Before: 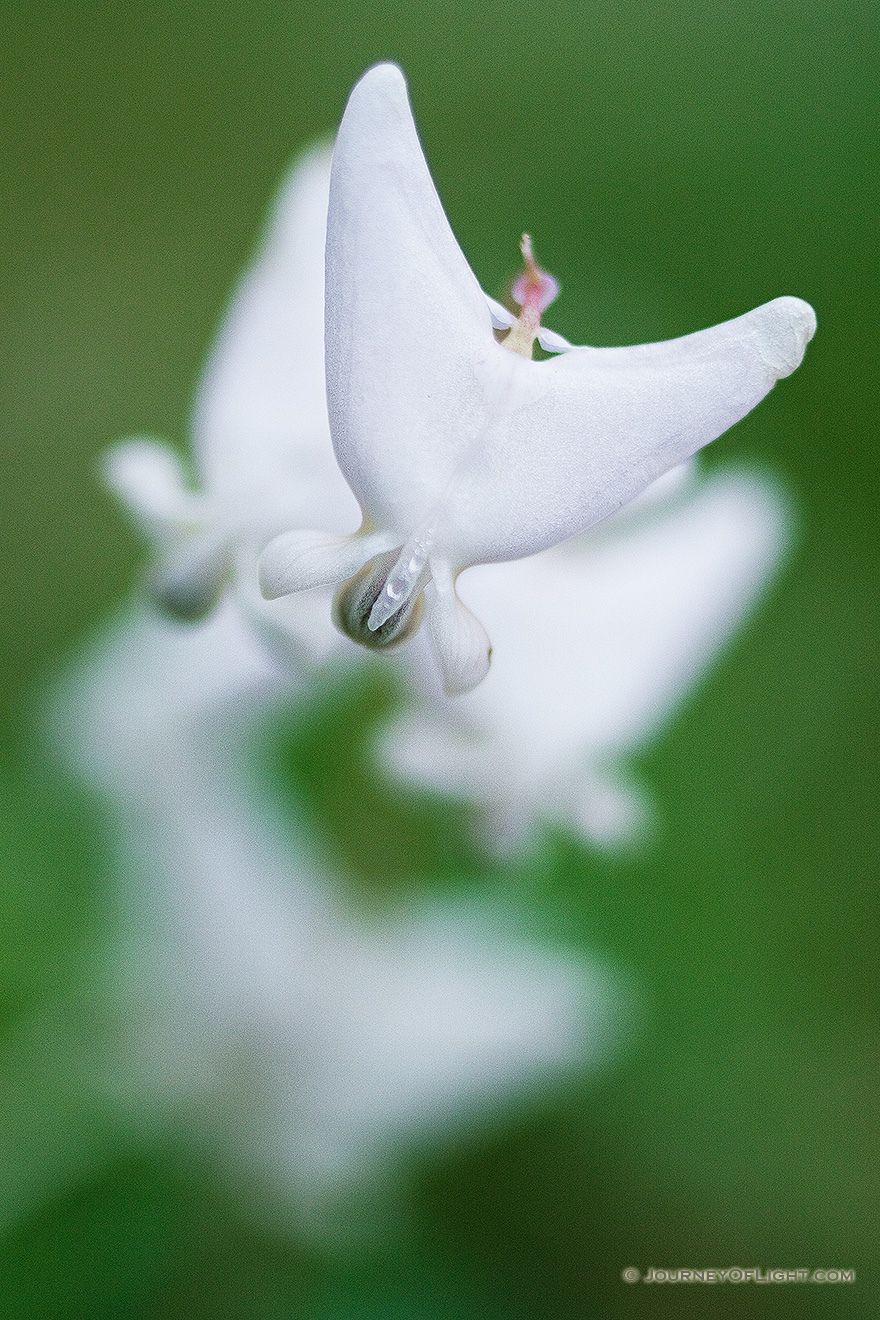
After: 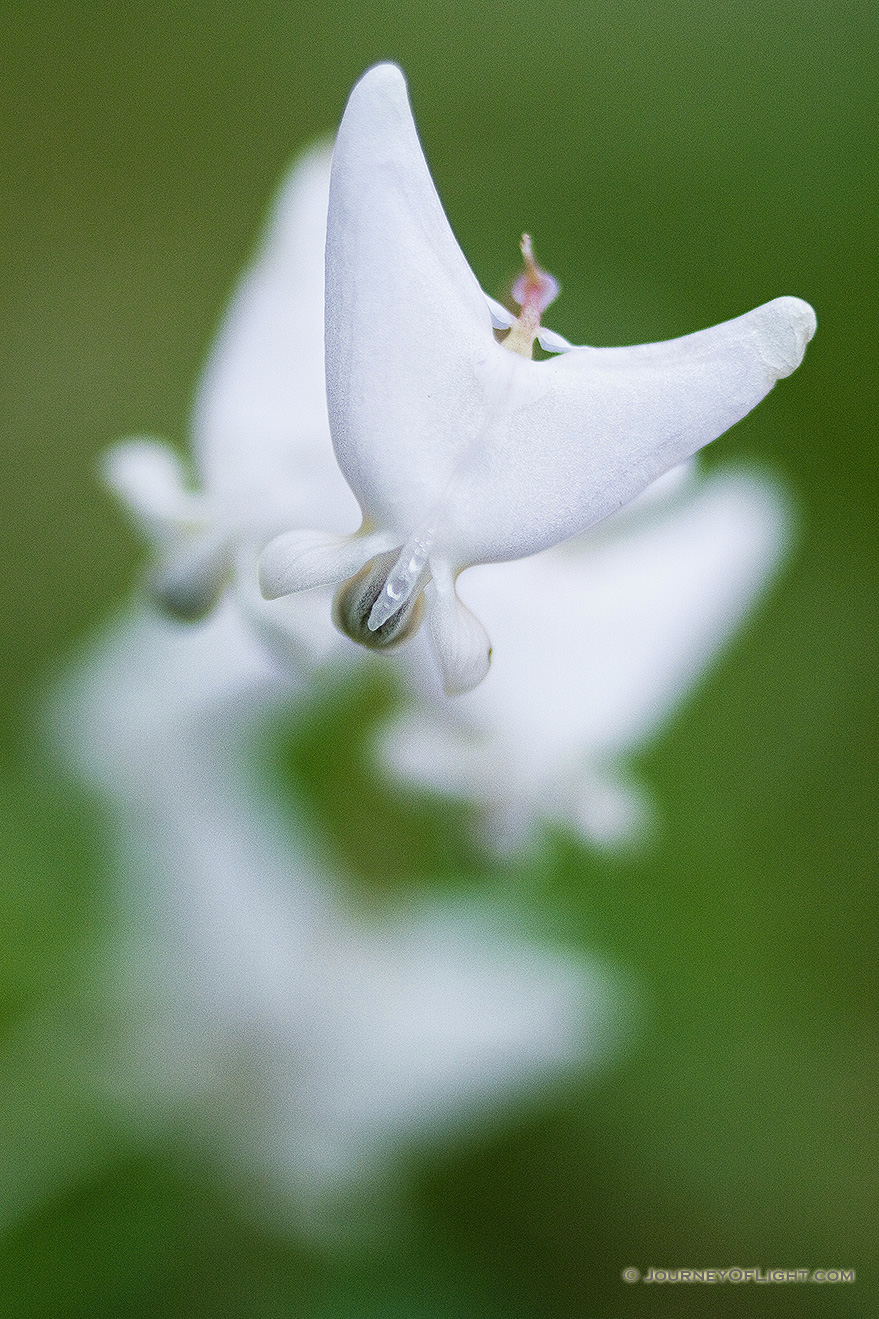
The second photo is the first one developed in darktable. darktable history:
color contrast: green-magenta contrast 0.8, blue-yellow contrast 1.1, unbound 0
